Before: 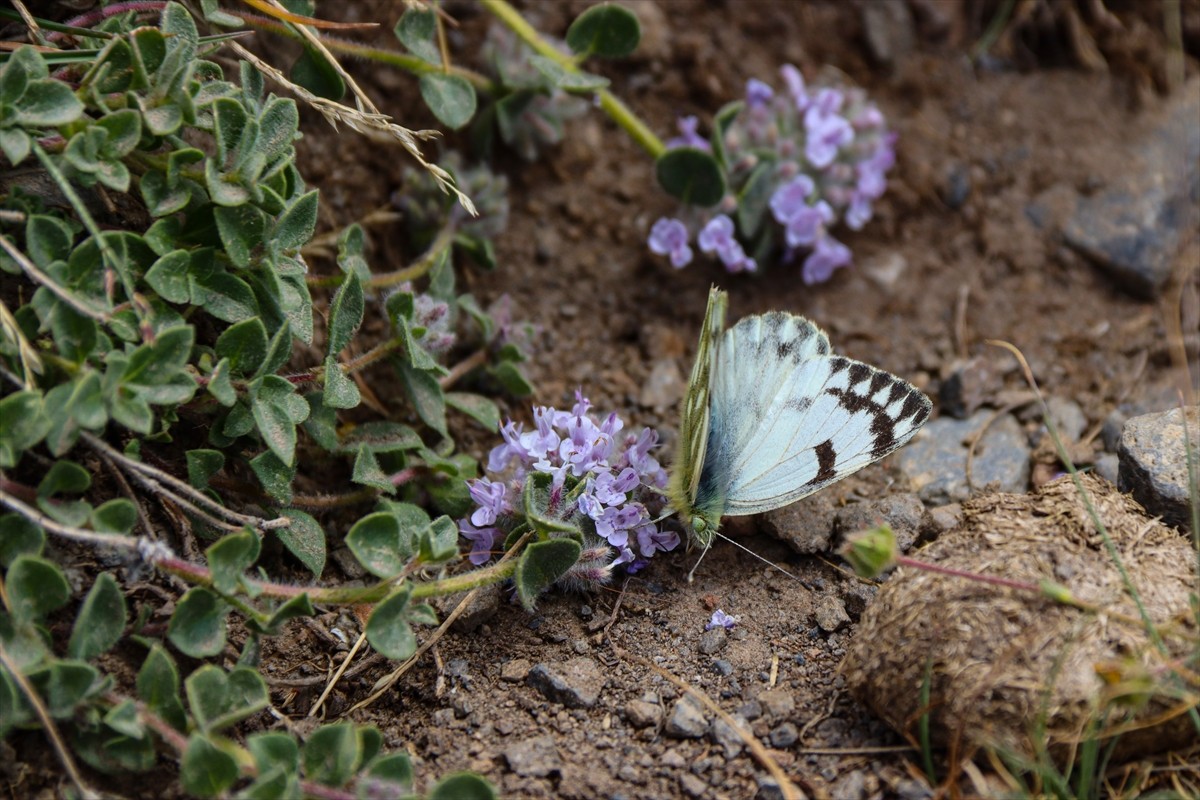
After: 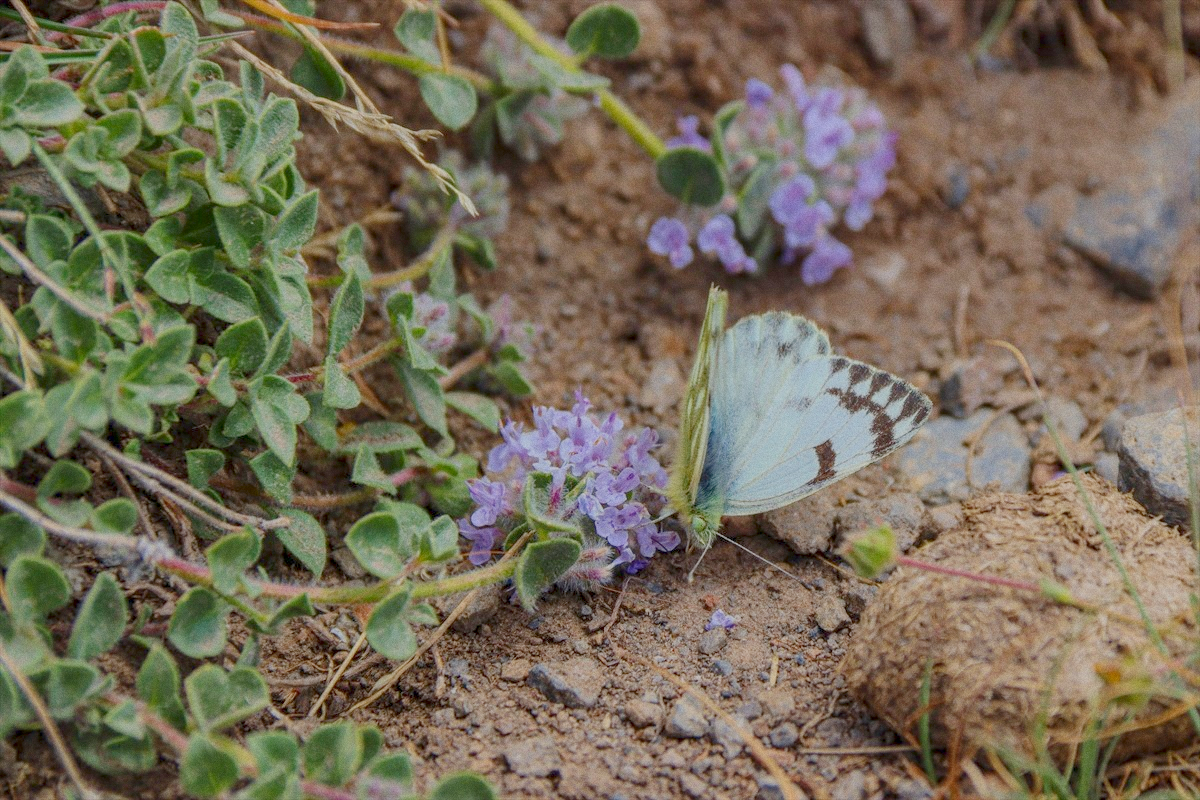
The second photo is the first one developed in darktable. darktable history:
local contrast: on, module defaults
grain: coarseness 7.08 ISO, strength 21.67%, mid-tones bias 59.58%
filmic rgb: black relative exposure -16 EV, white relative exposure 8 EV, threshold 3 EV, hardness 4.17, latitude 50%, contrast 0.5, color science v5 (2021), contrast in shadows safe, contrast in highlights safe, enable highlight reconstruction true
exposure: exposure 1 EV, compensate highlight preservation false
